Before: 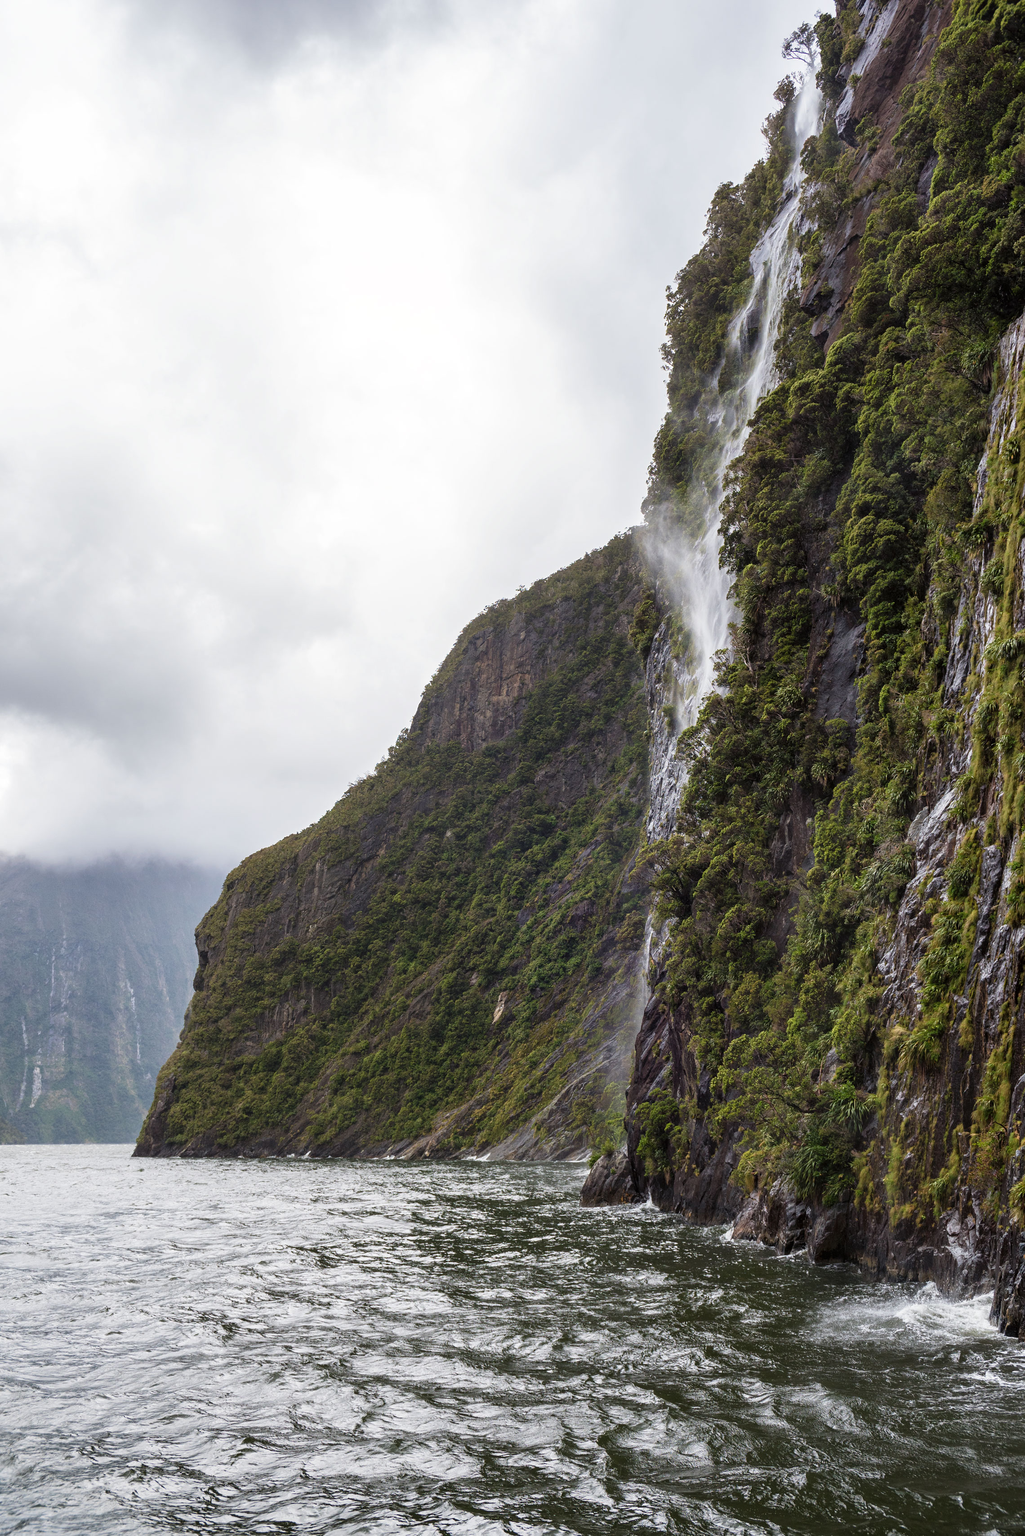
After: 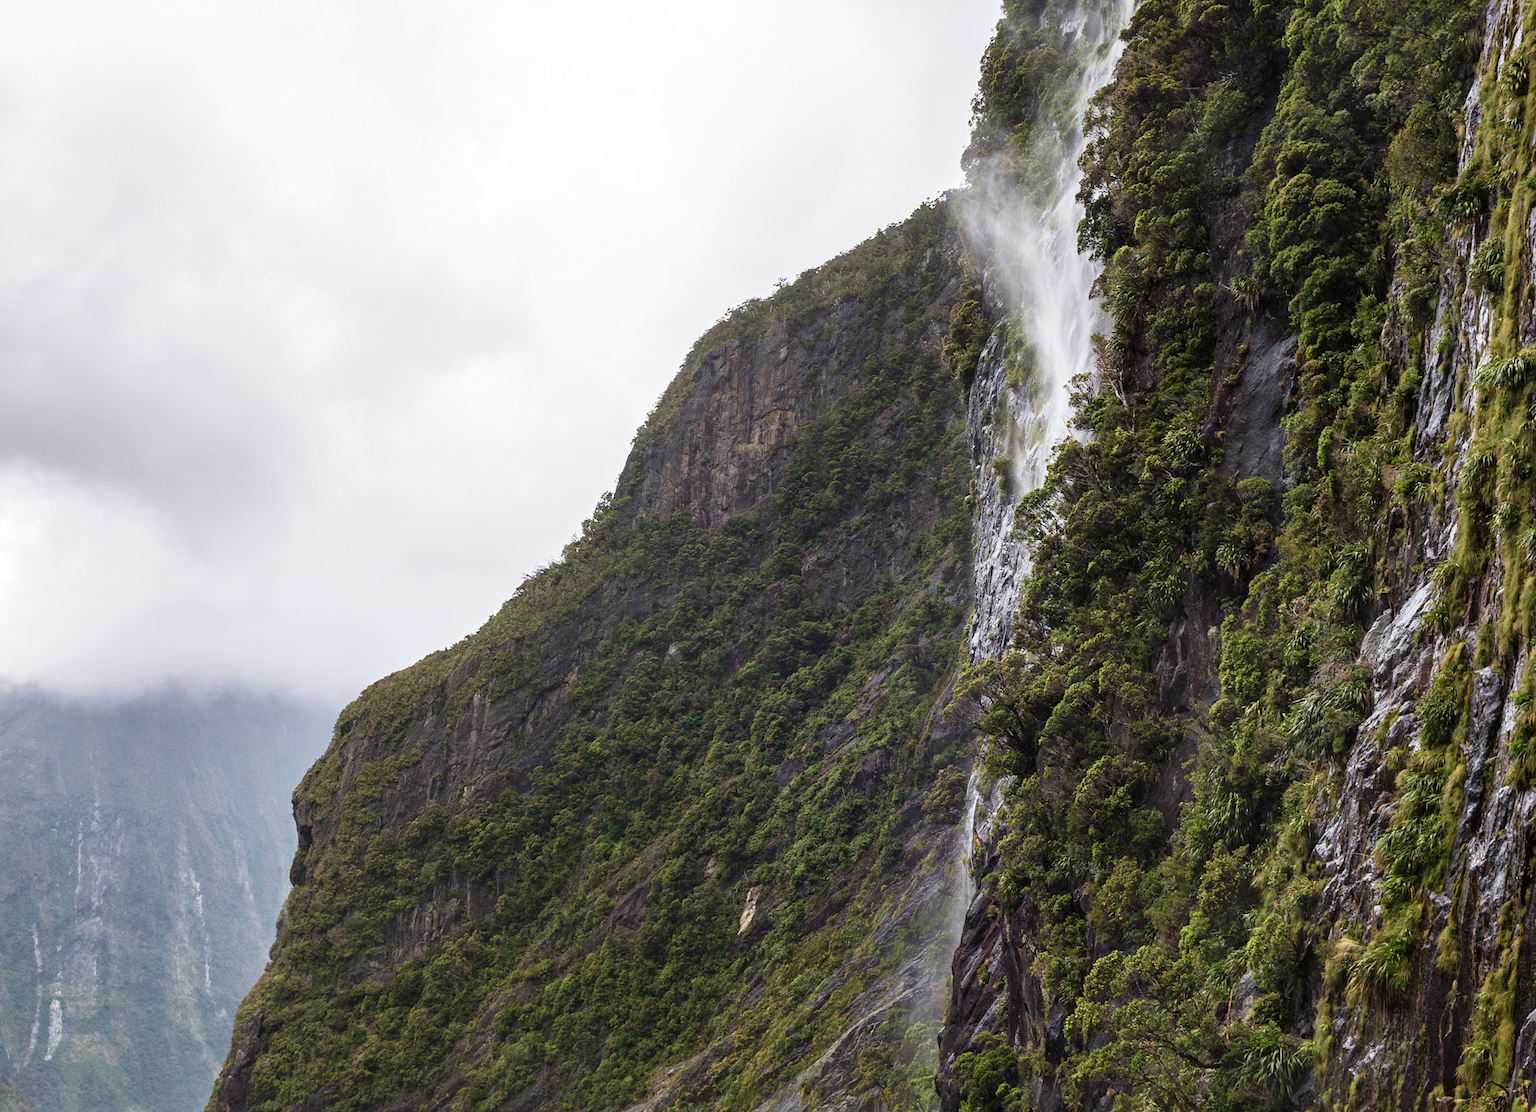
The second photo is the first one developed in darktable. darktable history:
contrast brightness saturation: contrast 0.15, brightness 0.05
crop and rotate: top 26.056%, bottom 25.543%
